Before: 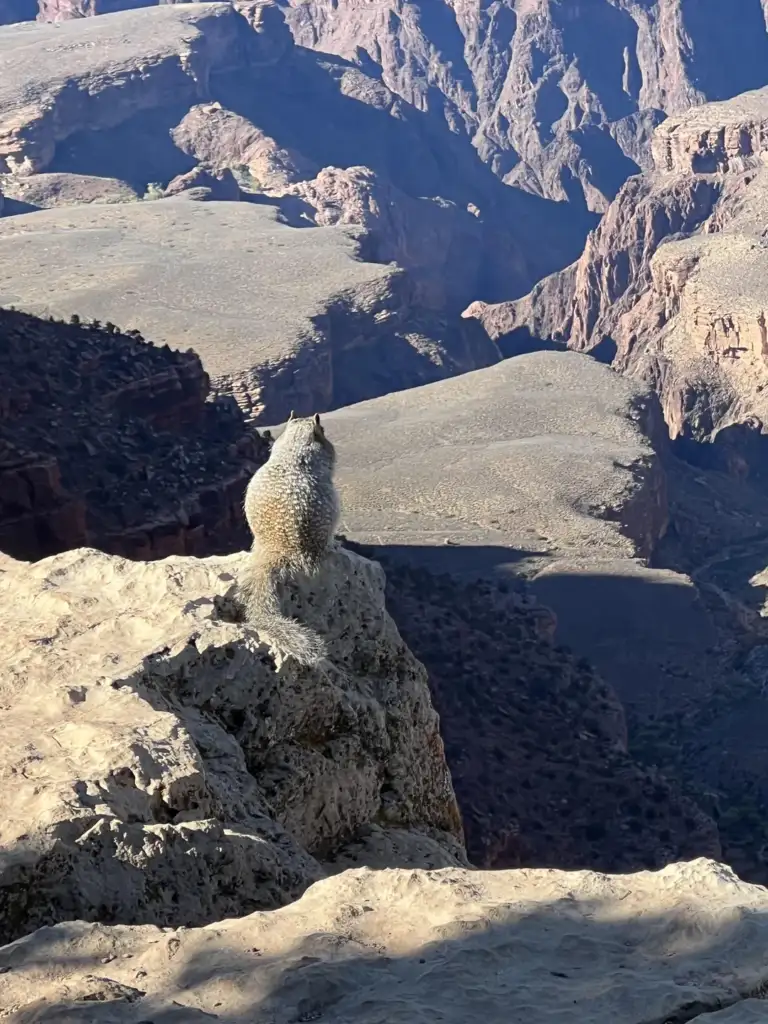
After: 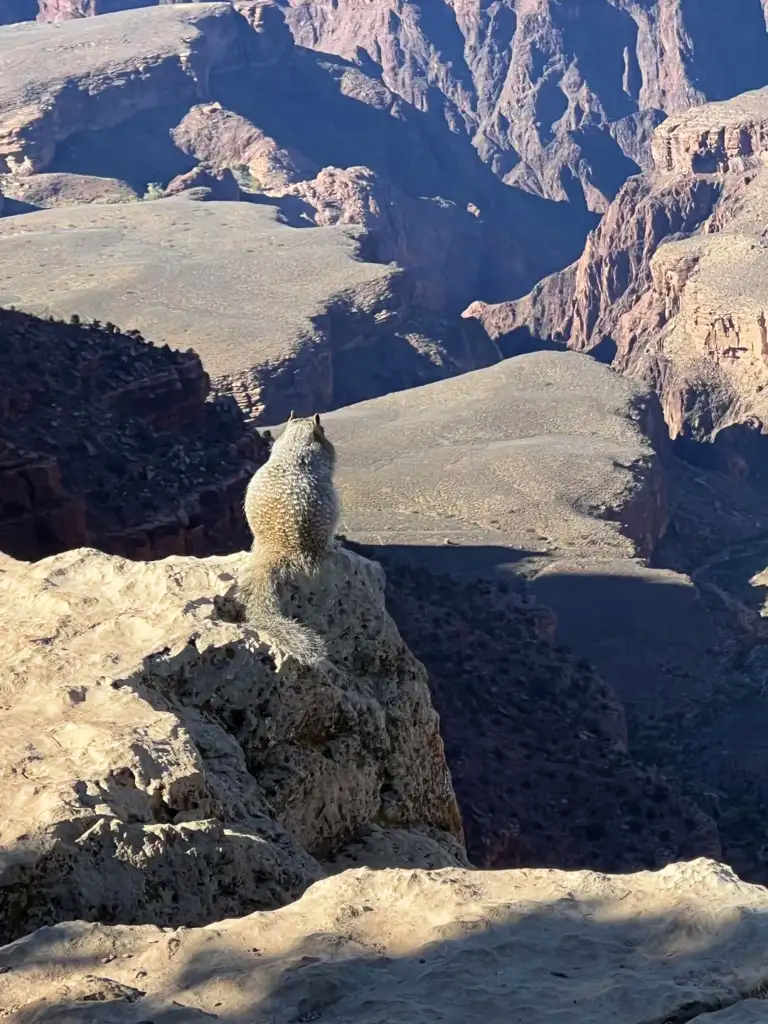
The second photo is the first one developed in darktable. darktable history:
velvia: on, module defaults
levels: mode automatic, gray 50.8%
